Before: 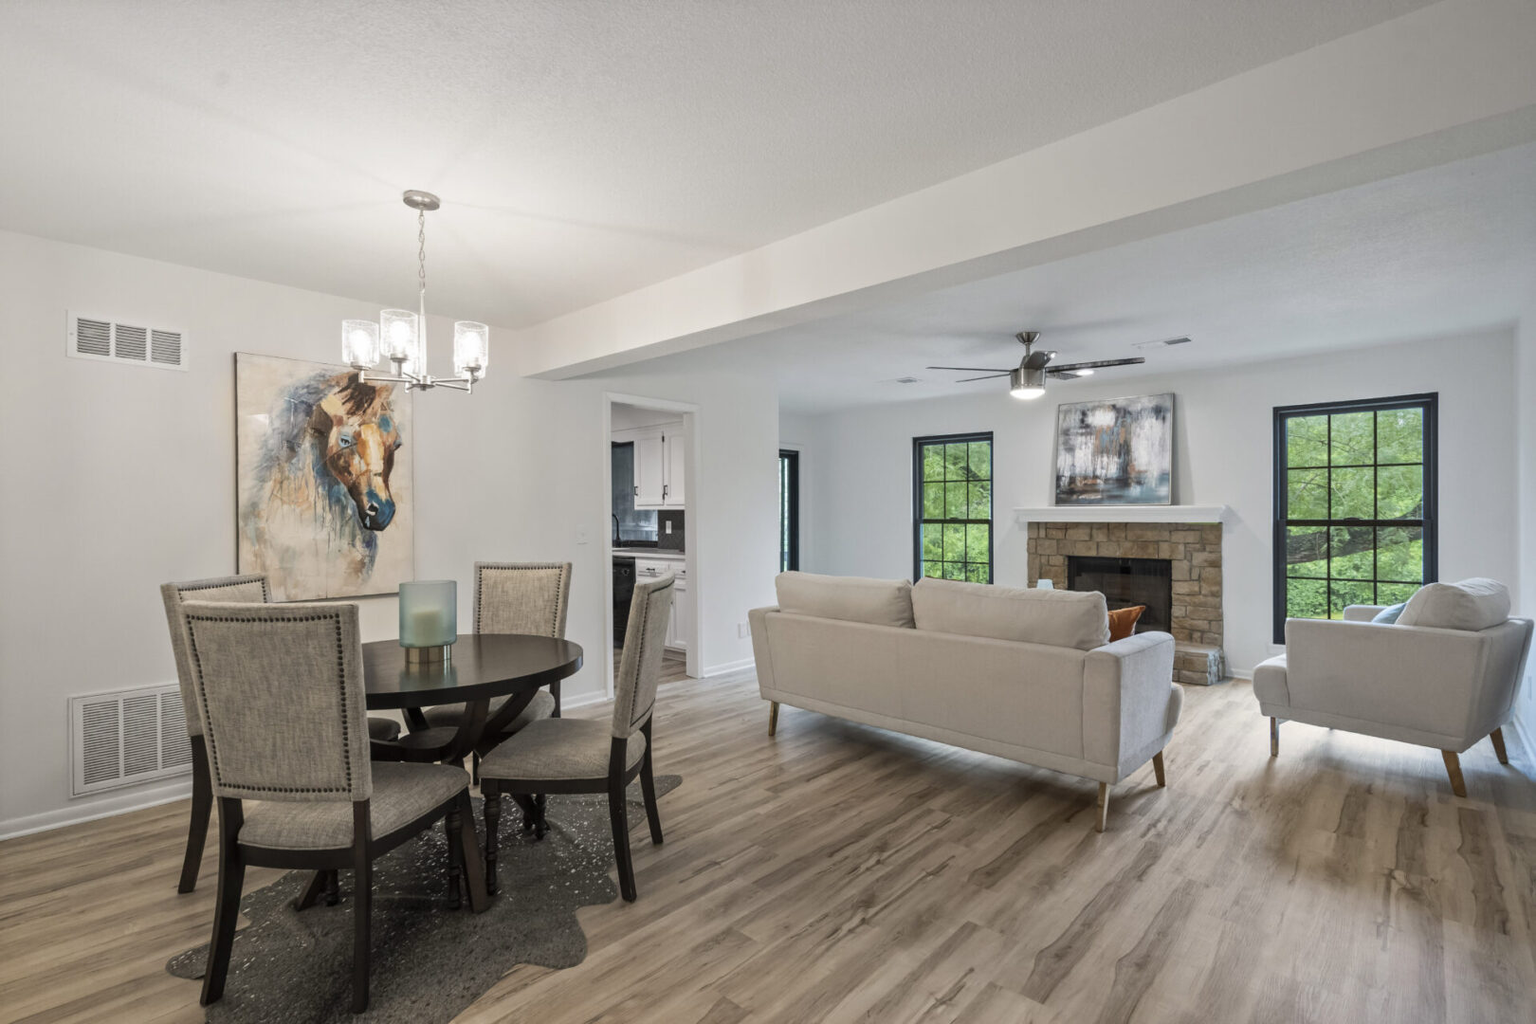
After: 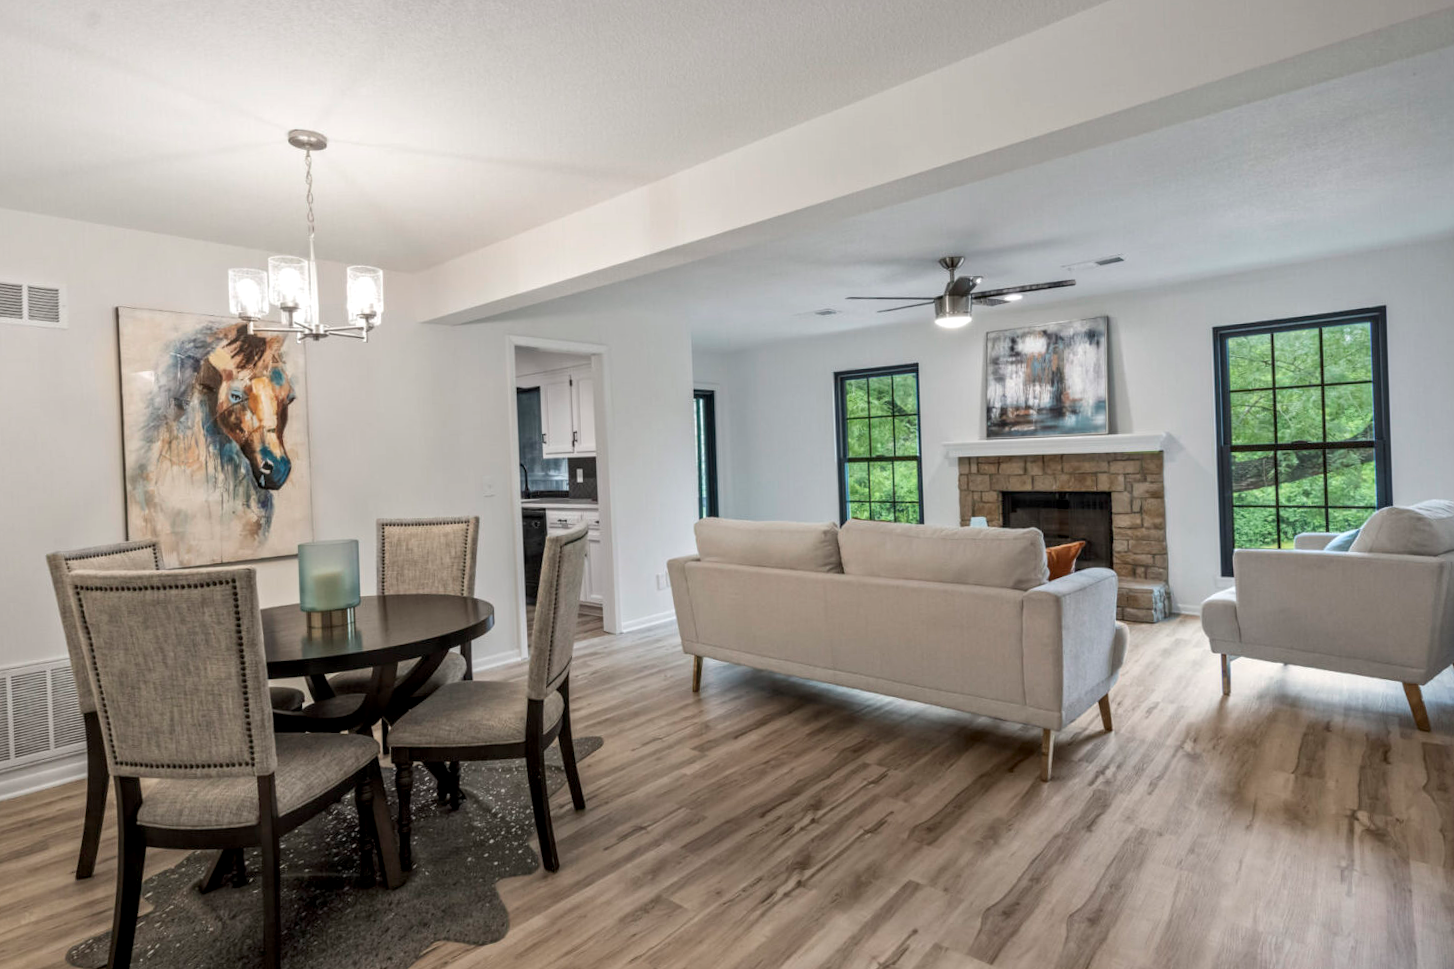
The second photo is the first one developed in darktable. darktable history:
local contrast: on, module defaults
crop and rotate: angle 1.96°, left 5.673%, top 5.673%
